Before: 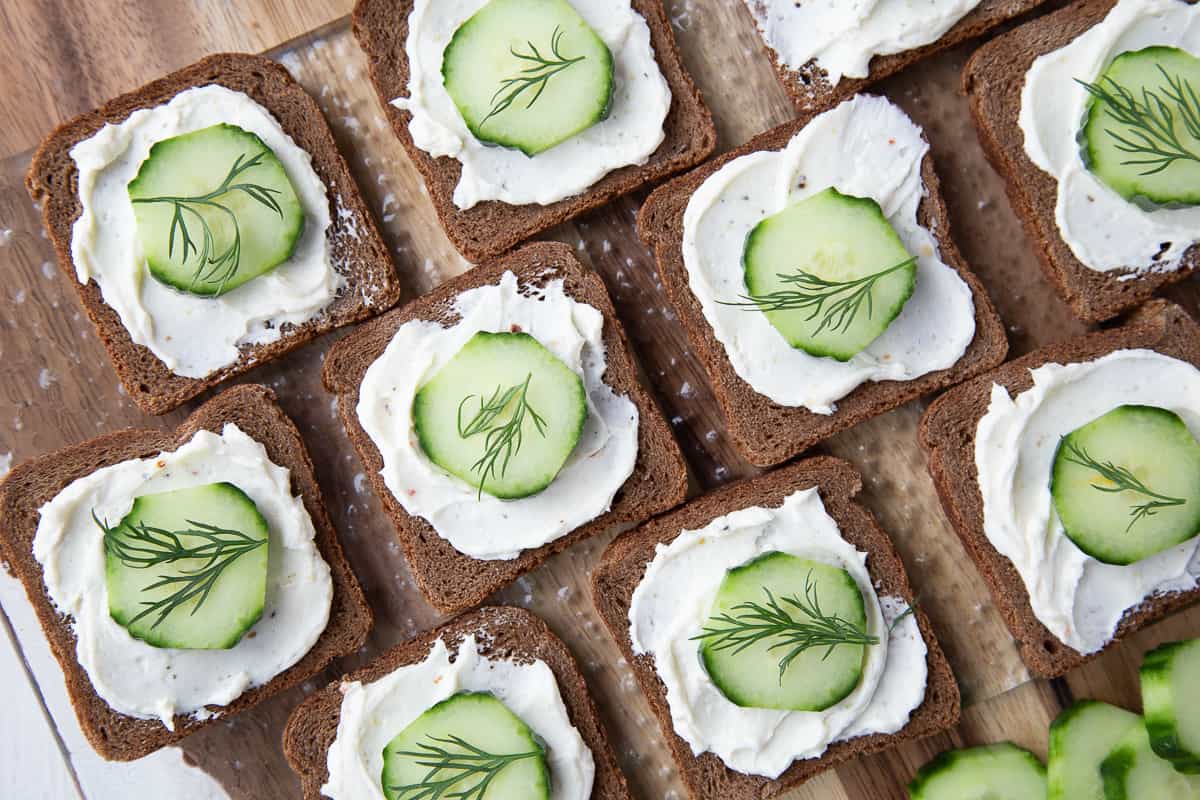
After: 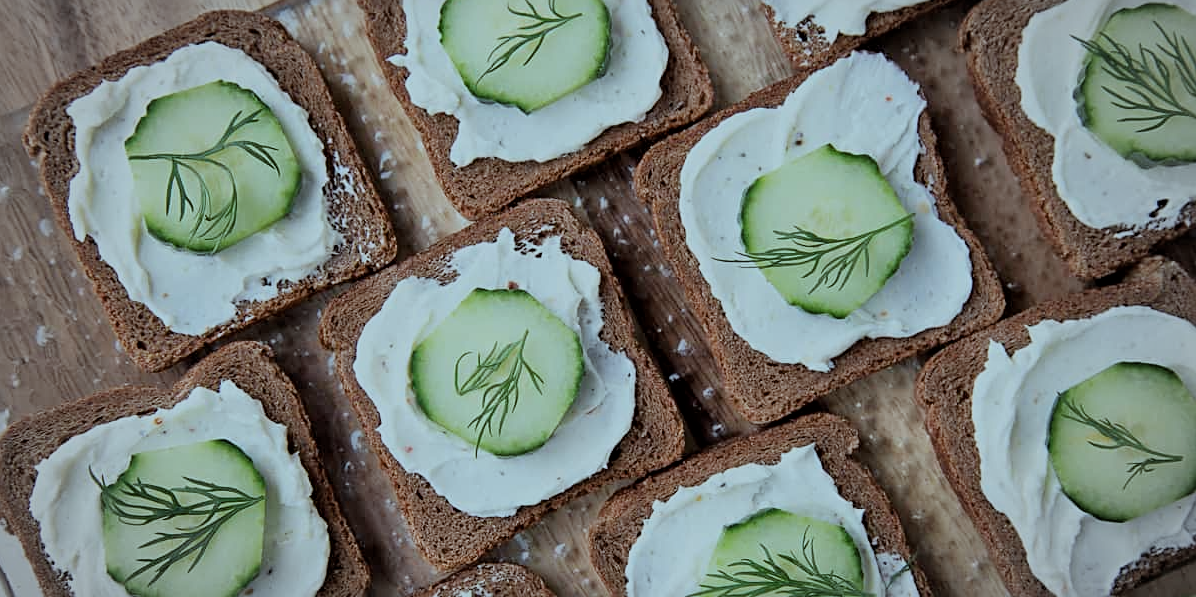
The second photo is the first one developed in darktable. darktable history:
filmic rgb: black relative exposure -16 EV, white relative exposure 6.1 EV, hardness 5.21, color science v4 (2020), contrast in shadows soft, contrast in highlights soft
contrast brightness saturation: saturation -0.046
crop: left 0.257%, top 5.476%, bottom 19.815%
local contrast: mode bilateral grid, contrast 21, coarseness 50, detail 119%, midtone range 0.2
color correction: highlights a* -10.21, highlights b* -9.91
tone equalizer: -8 EV -0.002 EV, -7 EV 0.005 EV, -6 EV -0.026 EV, -5 EV 0.017 EV, -4 EV -0.008 EV, -3 EV 0.028 EV, -2 EV -0.043 EV, -1 EV -0.303 EV, +0 EV -0.562 EV
sharpen: radius 2.492, amount 0.325
vignetting: fall-off start 70.36%, brightness -0.277, width/height ratio 1.334
